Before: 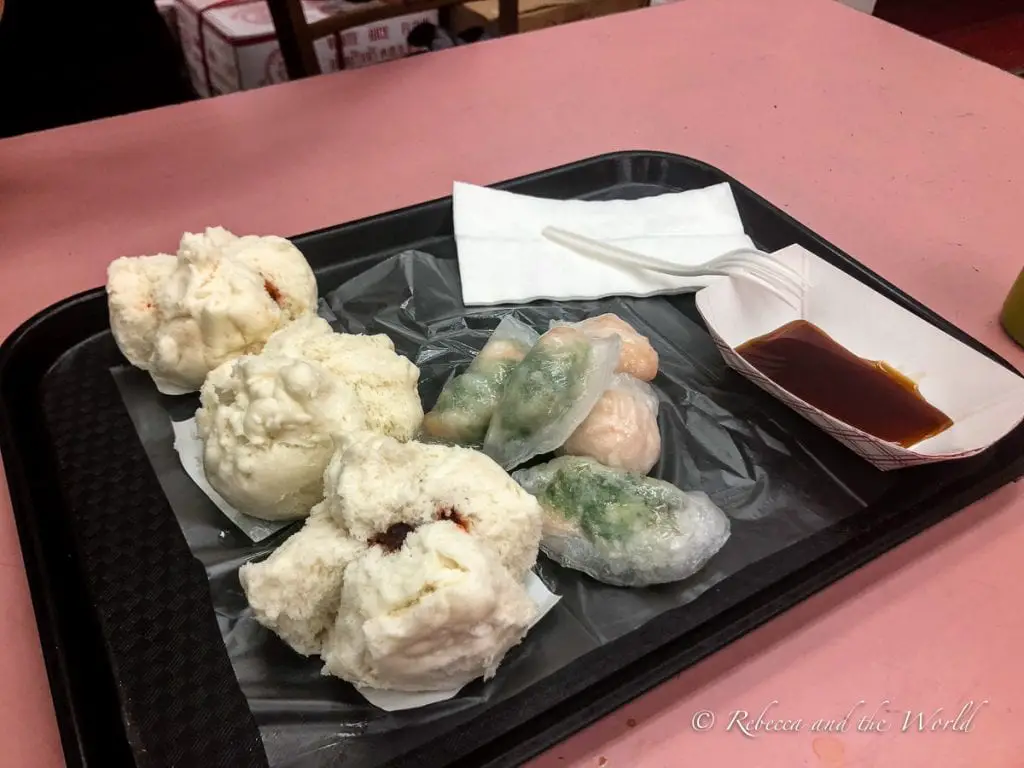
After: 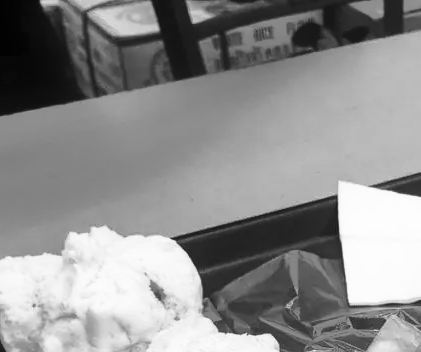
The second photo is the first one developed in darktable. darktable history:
crop and rotate: left 11.314%, top 0.099%, right 47.484%, bottom 53.975%
contrast equalizer: y [[0.46, 0.454, 0.451, 0.451, 0.455, 0.46], [0.5 ×6], [0.5 ×6], [0 ×6], [0 ×6]]
contrast brightness saturation: contrast 0.544, brightness 0.474, saturation -0.997
velvia: on, module defaults
shadows and highlights: shadows 25.45, highlights -71.36
